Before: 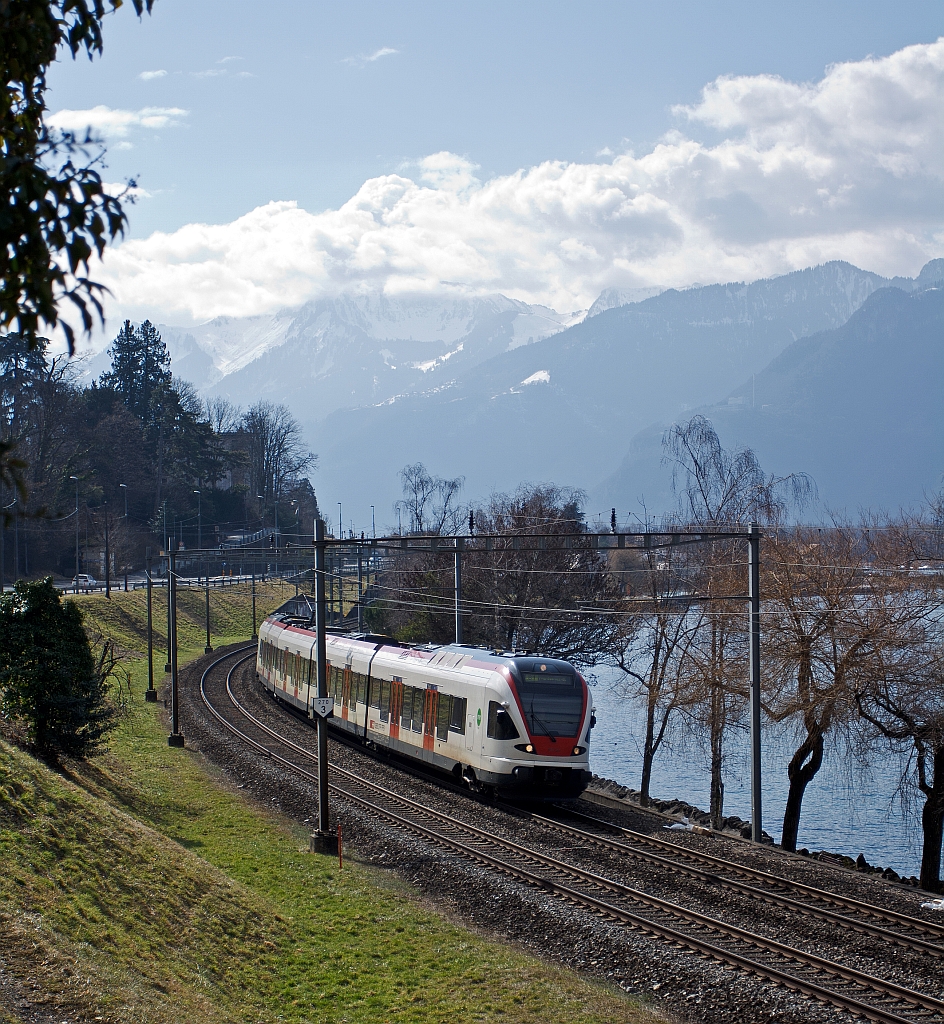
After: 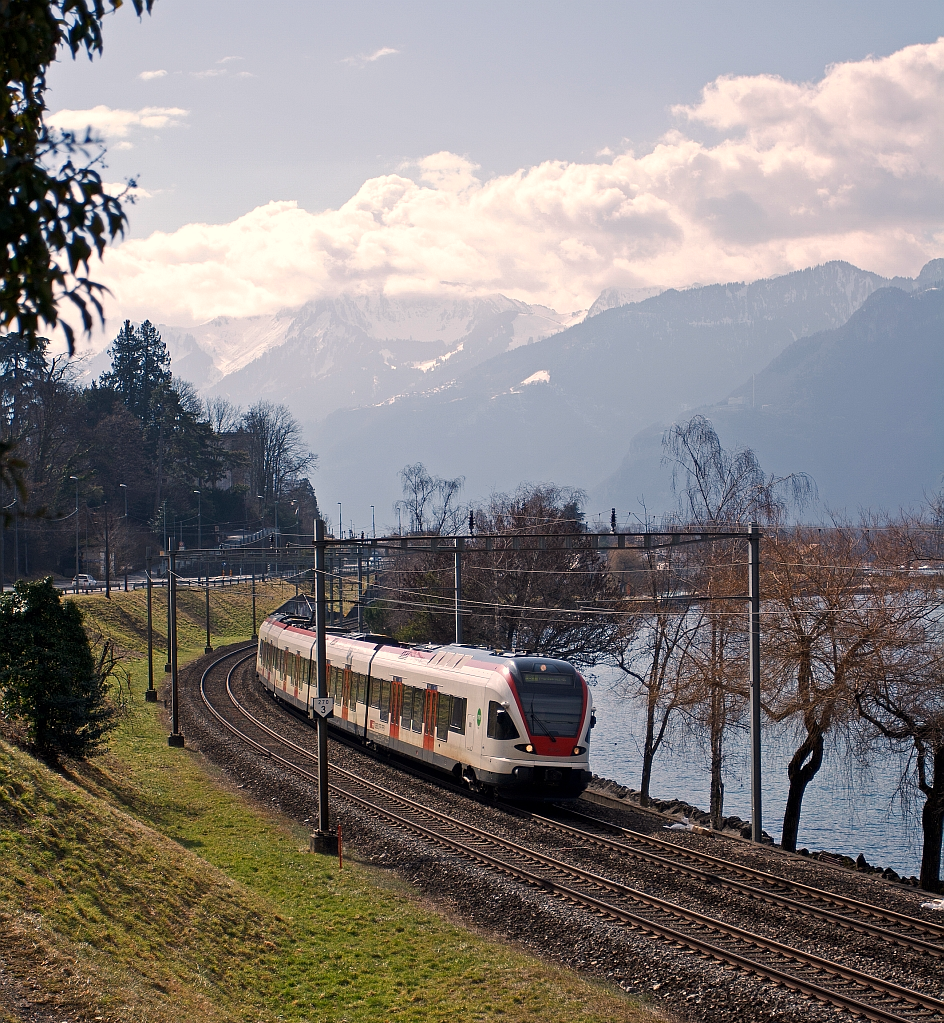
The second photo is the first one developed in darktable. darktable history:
white balance: red 1.127, blue 0.943
crop: bottom 0.071%
color zones: curves: ch1 [(0, 0.513) (0.143, 0.524) (0.286, 0.511) (0.429, 0.506) (0.571, 0.503) (0.714, 0.503) (0.857, 0.508) (1, 0.513)]
